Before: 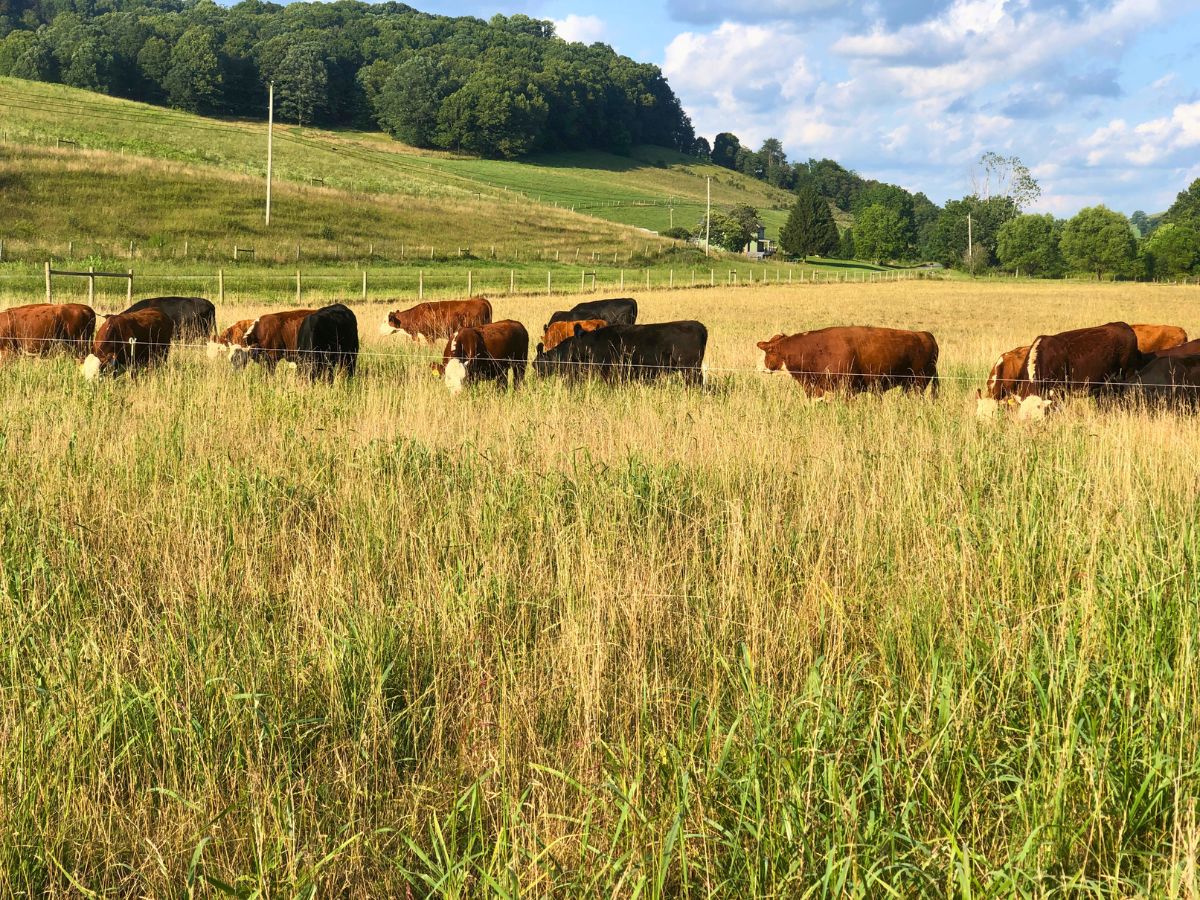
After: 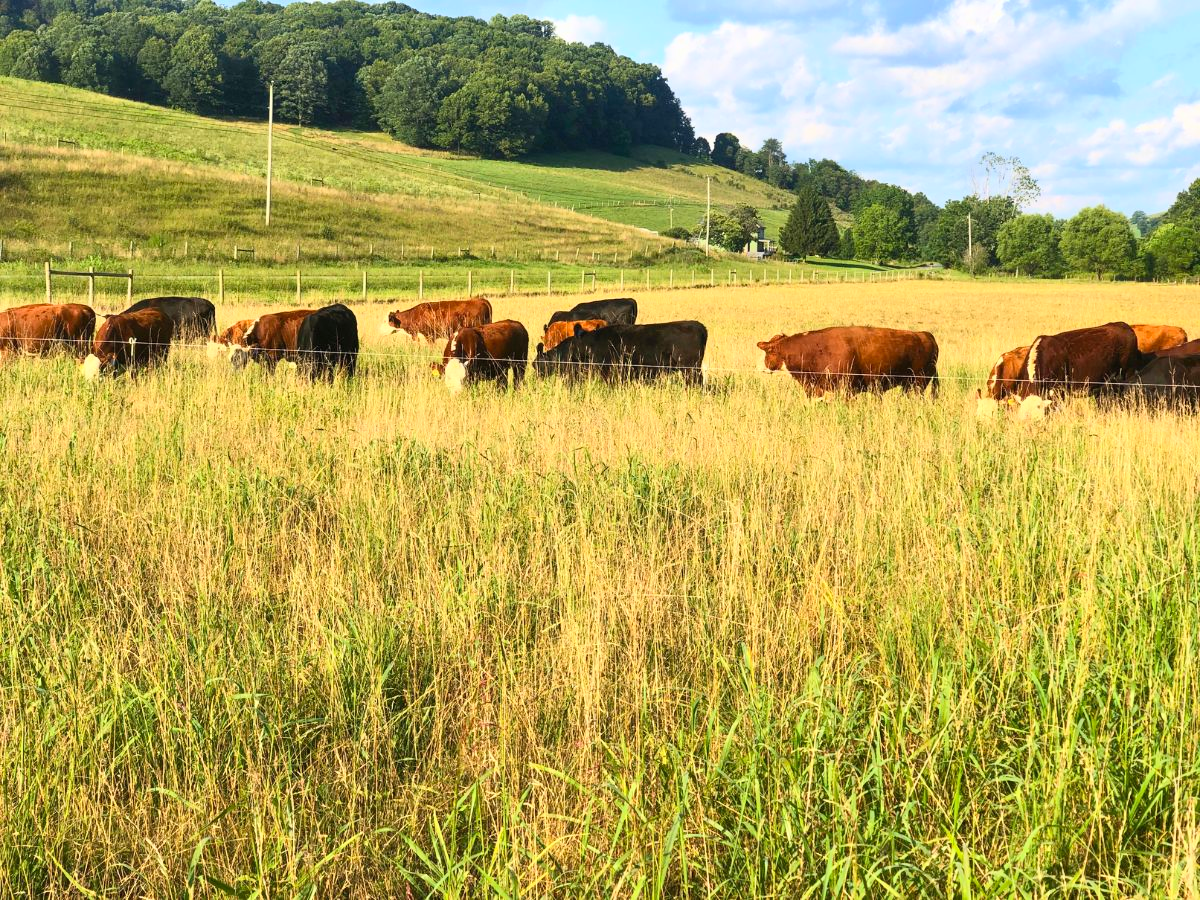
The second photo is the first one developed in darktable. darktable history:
contrast brightness saturation: contrast 0.202, brightness 0.158, saturation 0.217
